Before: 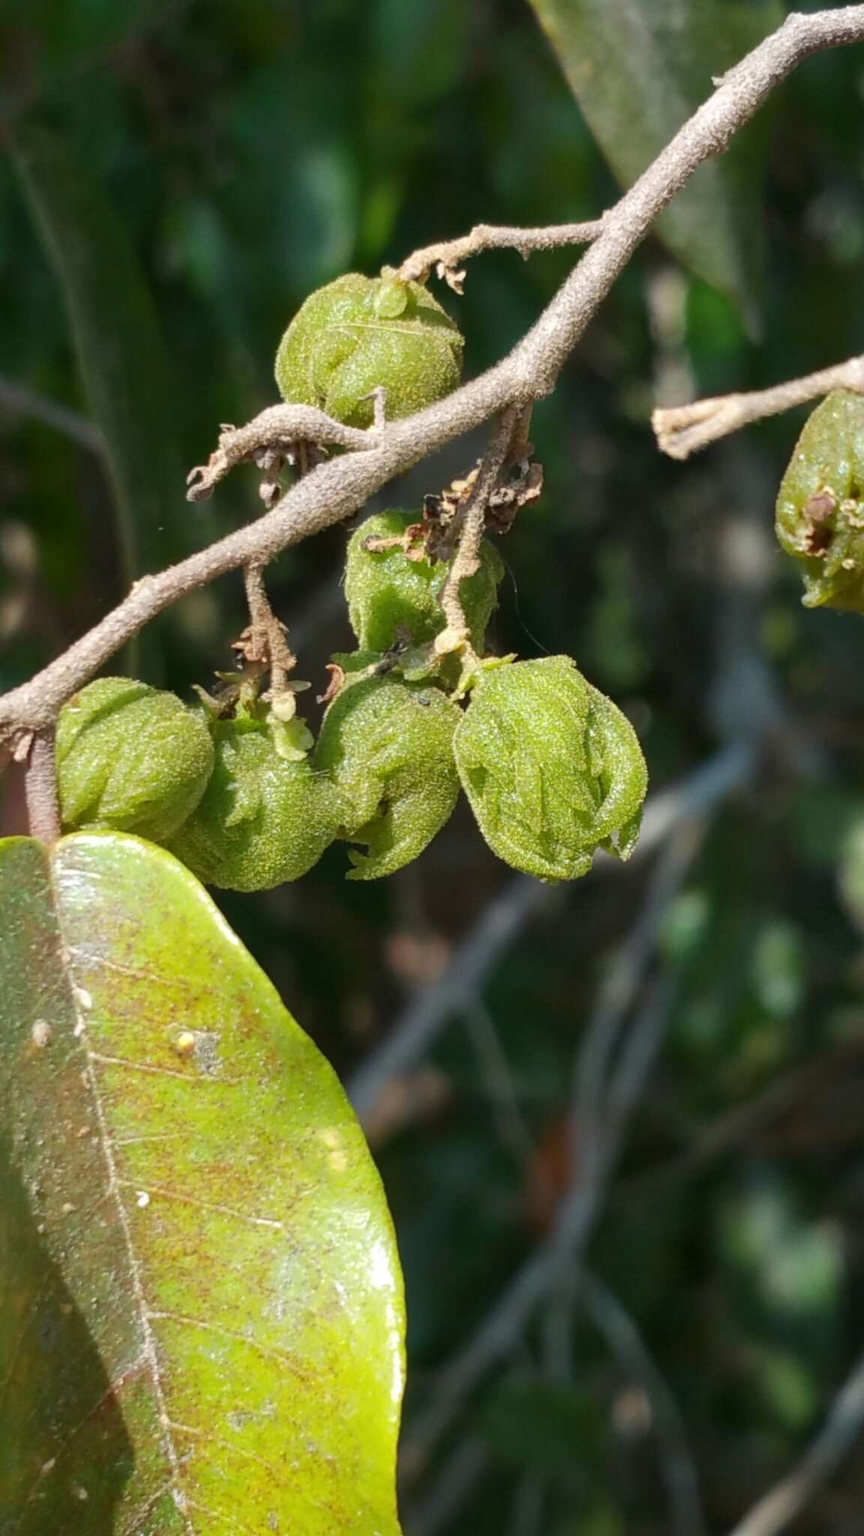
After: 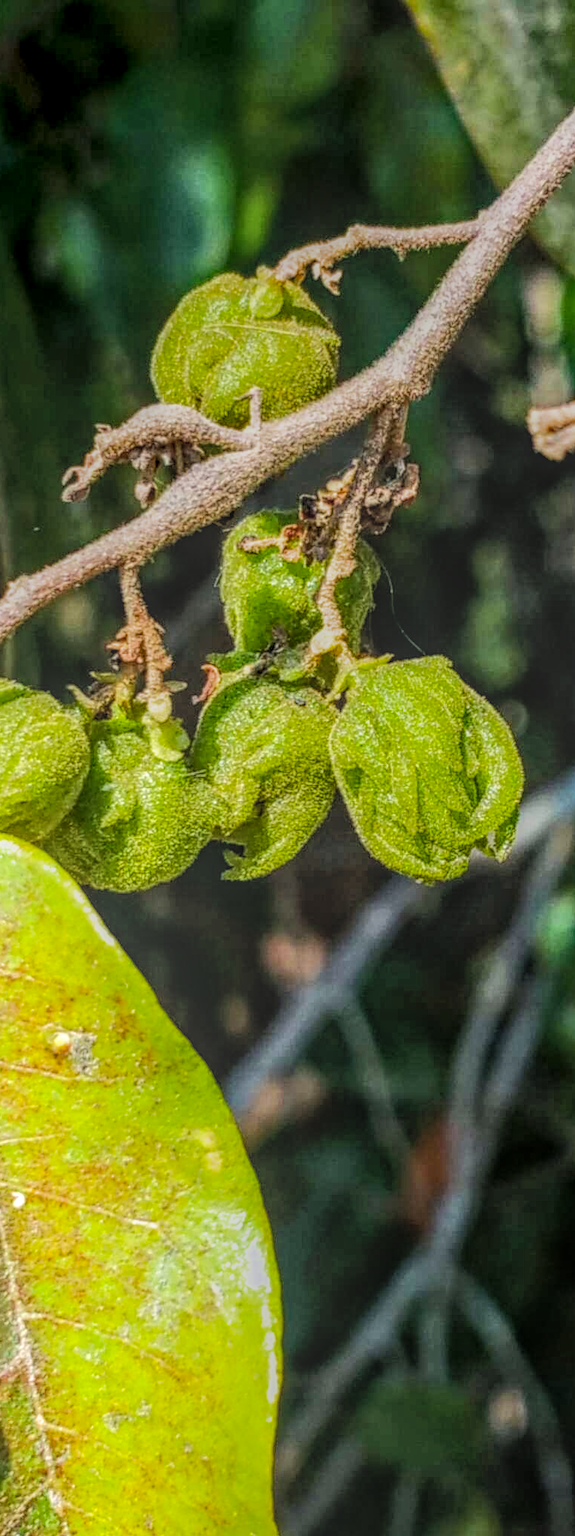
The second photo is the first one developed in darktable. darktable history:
filmic rgb: black relative exposure -7.65 EV, white relative exposure 4.56 EV, hardness 3.61, color science v6 (2022)
haze removal: strength 0.297, distance 0.257, compatibility mode true, adaptive false
crop and rotate: left 14.455%, right 18.907%
local contrast: highlights 20%, shadows 27%, detail 201%, midtone range 0.2
color balance rgb: power › hue 174.72°, perceptual saturation grading › global saturation -0.074%, perceptual brilliance grading › global brilliance 30.625%, perceptual brilliance grading › highlights 49.742%, perceptual brilliance grading › mid-tones 50.331%, perceptual brilliance grading › shadows -22.685%, global vibrance 7.112%, saturation formula JzAzBz (2021)
